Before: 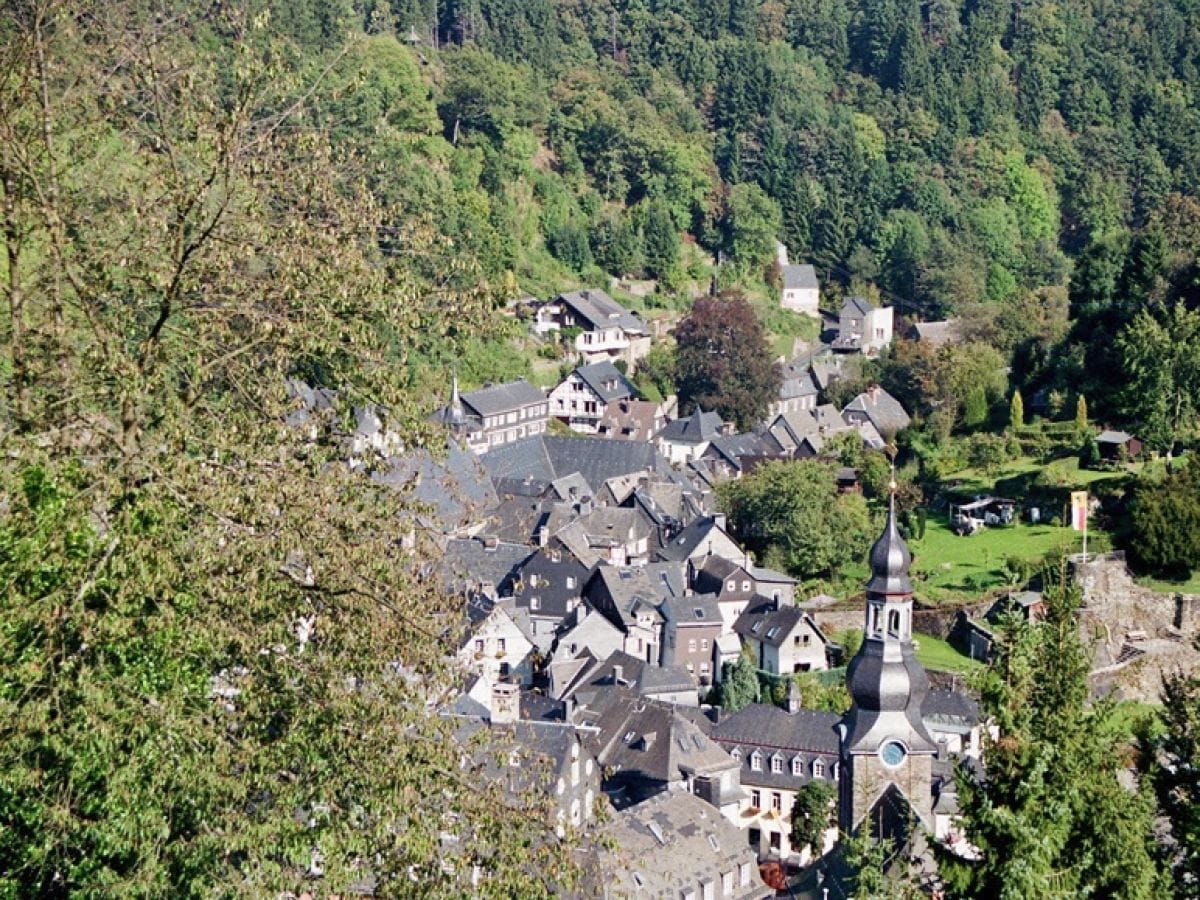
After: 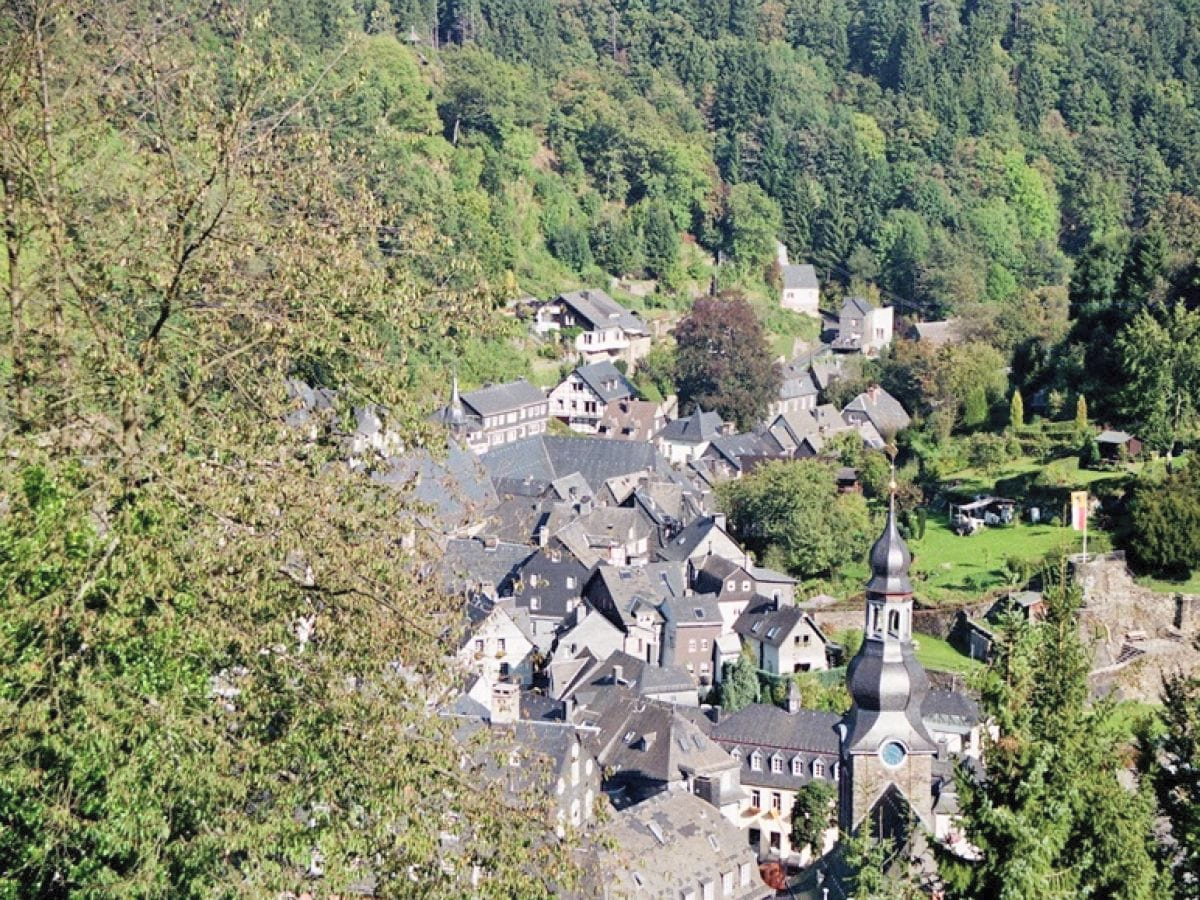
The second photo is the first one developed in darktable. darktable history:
contrast brightness saturation: brightness 0.142
